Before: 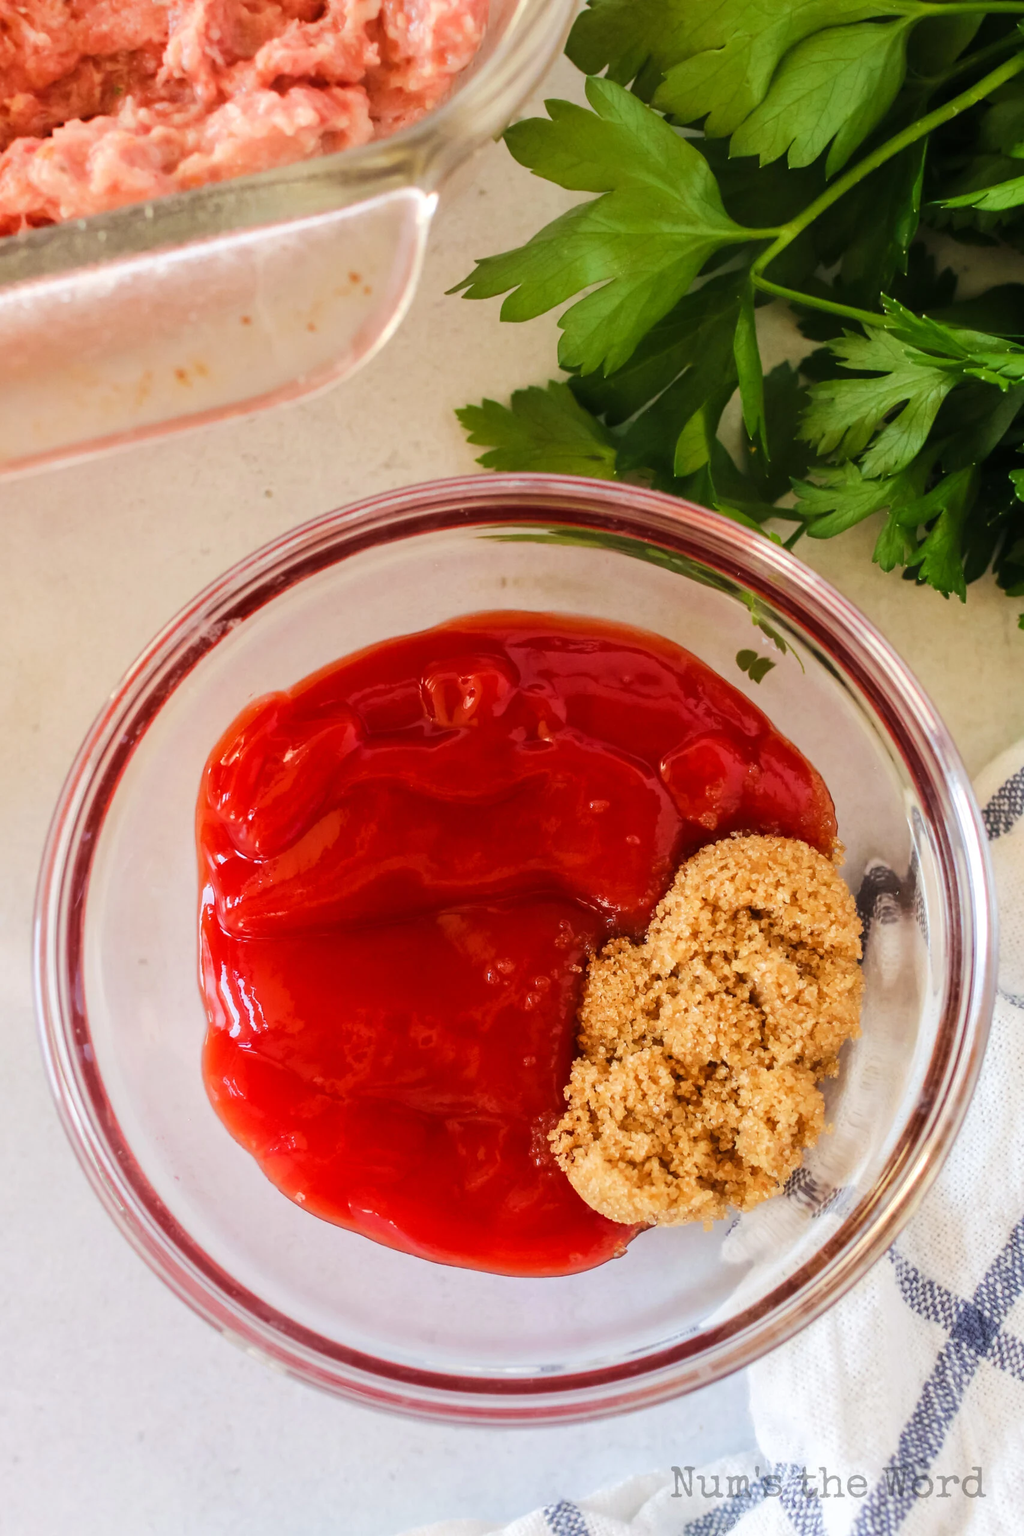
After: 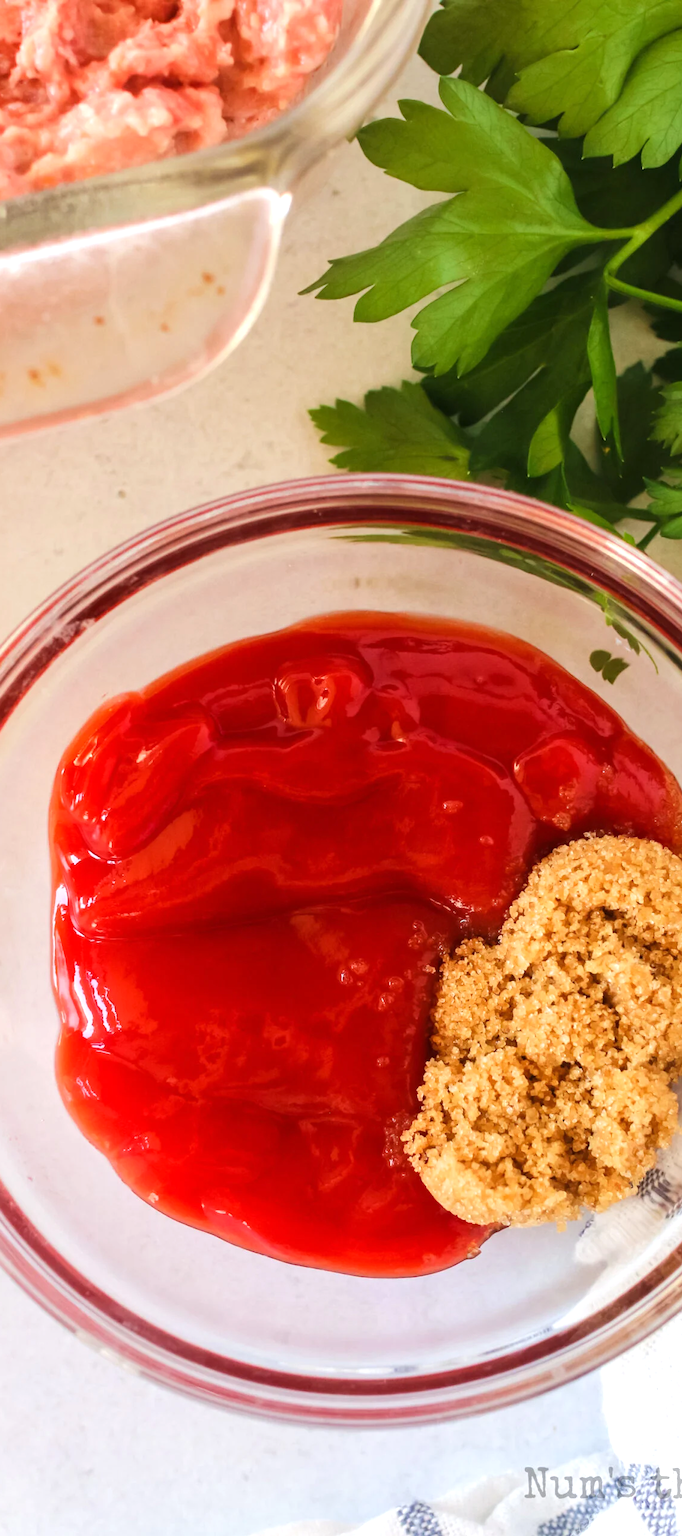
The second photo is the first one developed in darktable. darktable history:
exposure: exposure 0.3 EV, compensate highlight preservation false
crop and rotate: left 14.385%, right 18.948%
